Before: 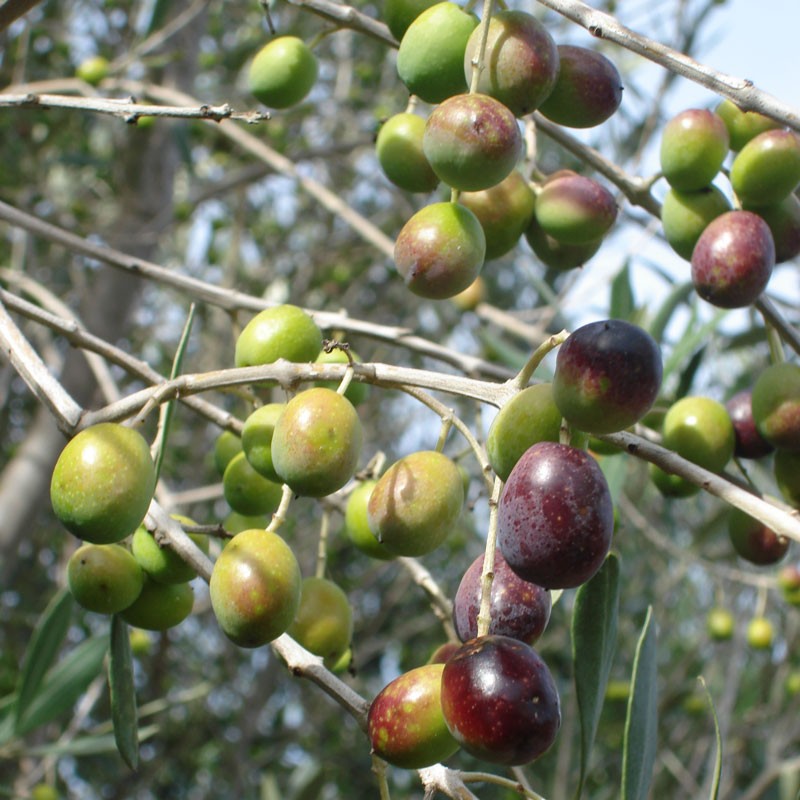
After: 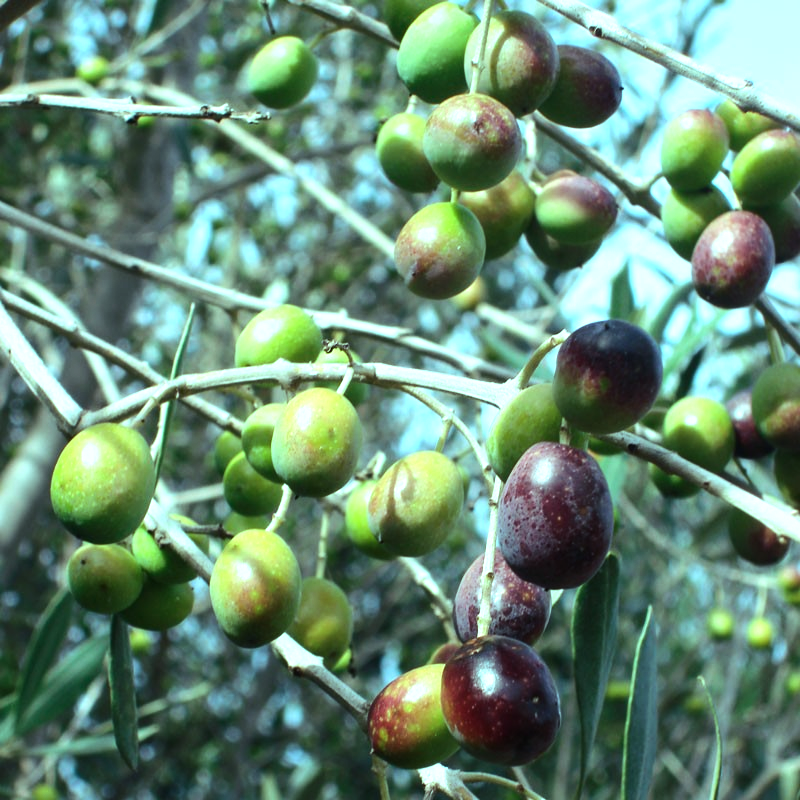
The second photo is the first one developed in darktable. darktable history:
tone equalizer: -8 EV -0.75 EV, -7 EV -0.7 EV, -6 EV -0.6 EV, -5 EV -0.4 EV, -3 EV 0.4 EV, -2 EV 0.6 EV, -1 EV 0.7 EV, +0 EV 0.75 EV, edges refinement/feathering 500, mask exposure compensation -1.57 EV, preserve details no
color balance rgb: shadows lift › chroma 7.23%, shadows lift › hue 246.48°, highlights gain › chroma 5.38%, highlights gain › hue 196.93°, white fulcrum 1 EV
